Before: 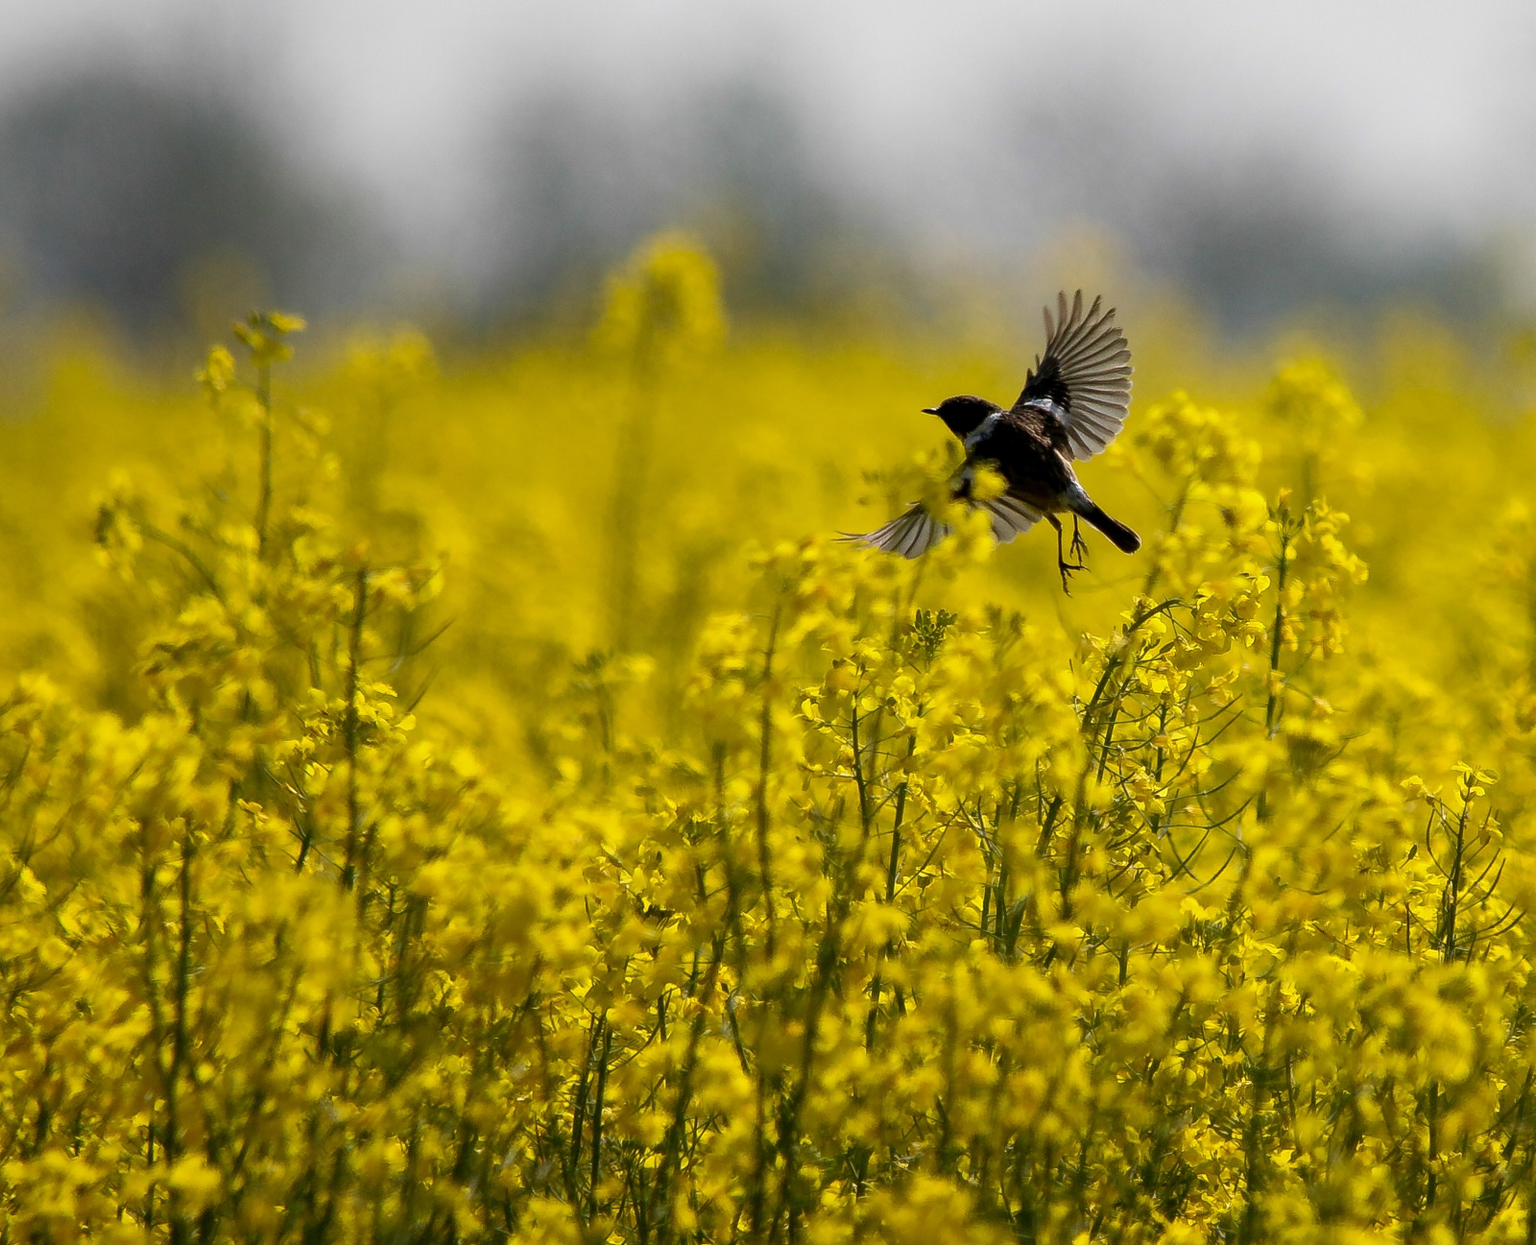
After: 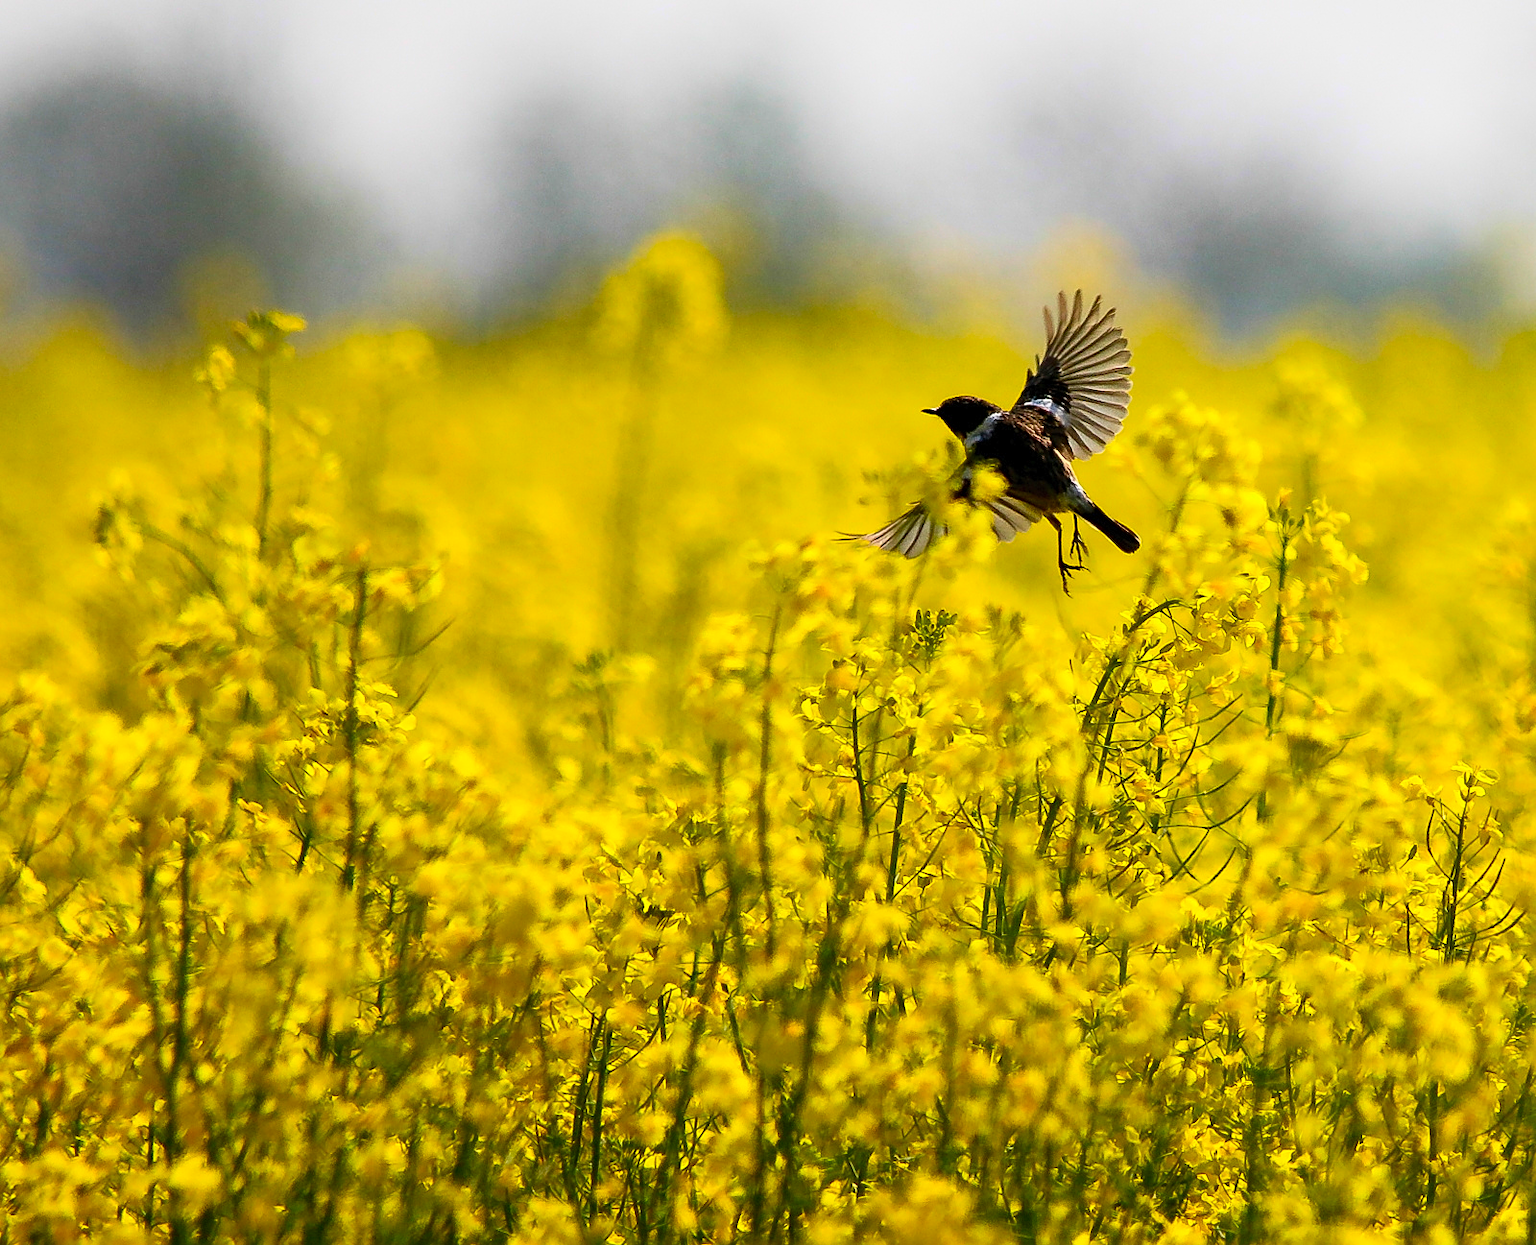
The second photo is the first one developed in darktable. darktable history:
contrast brightness saturation: contrast 0.203, brightness 0.193, saturation 0.817
sharpen: amount 0.498
